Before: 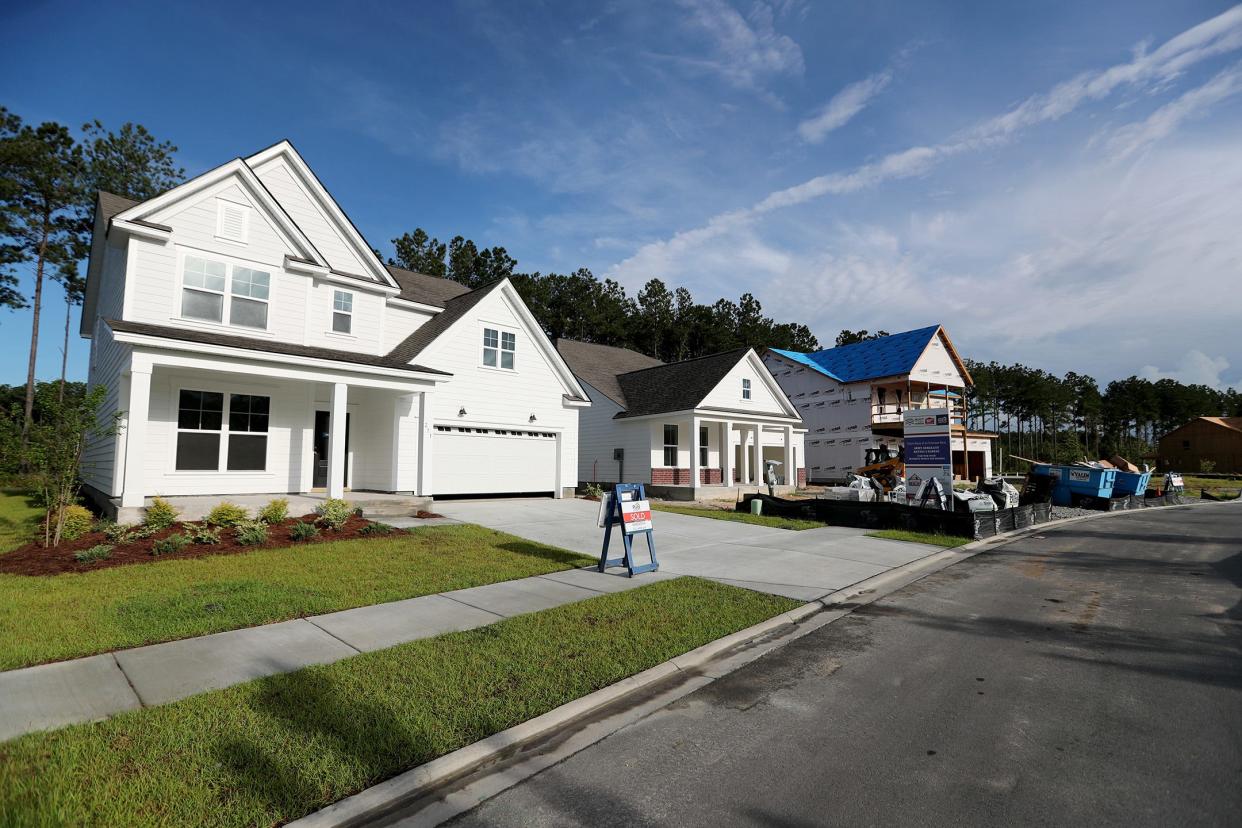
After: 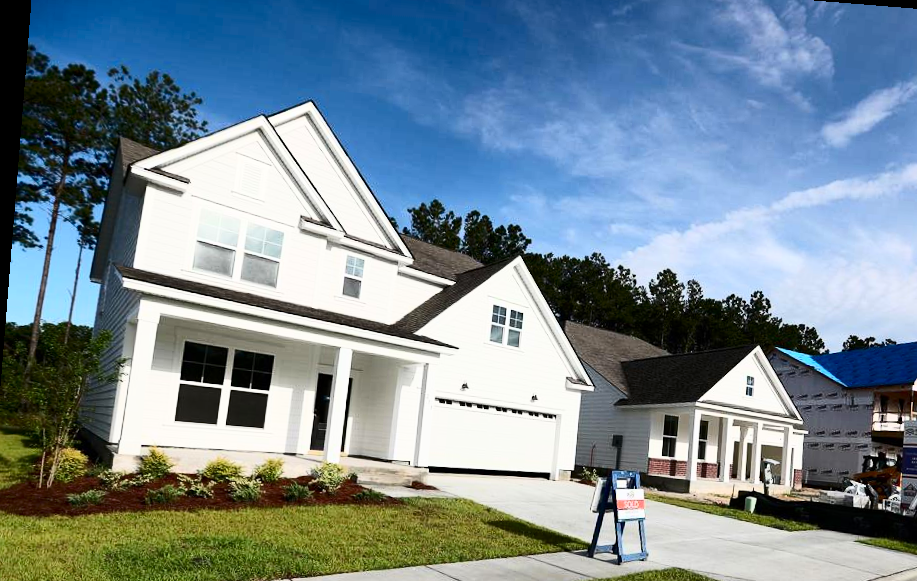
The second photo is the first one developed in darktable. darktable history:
color zones: curves: ch1 [(0, 0.469) (0.001, 0.469) (0.12, 0.446) (0.248, 0.469) (0.5, 0.5) (0.748, 0.5) (0.999, 0.469) (1, 0.469)]
contrast brightness saturation: contrast 0.412, brightness 0.095, saturation 0.211
crop and rotate: angle -4.59°, left 2.249%, top 6.719%, right 27.44%, bottom 30.361%
